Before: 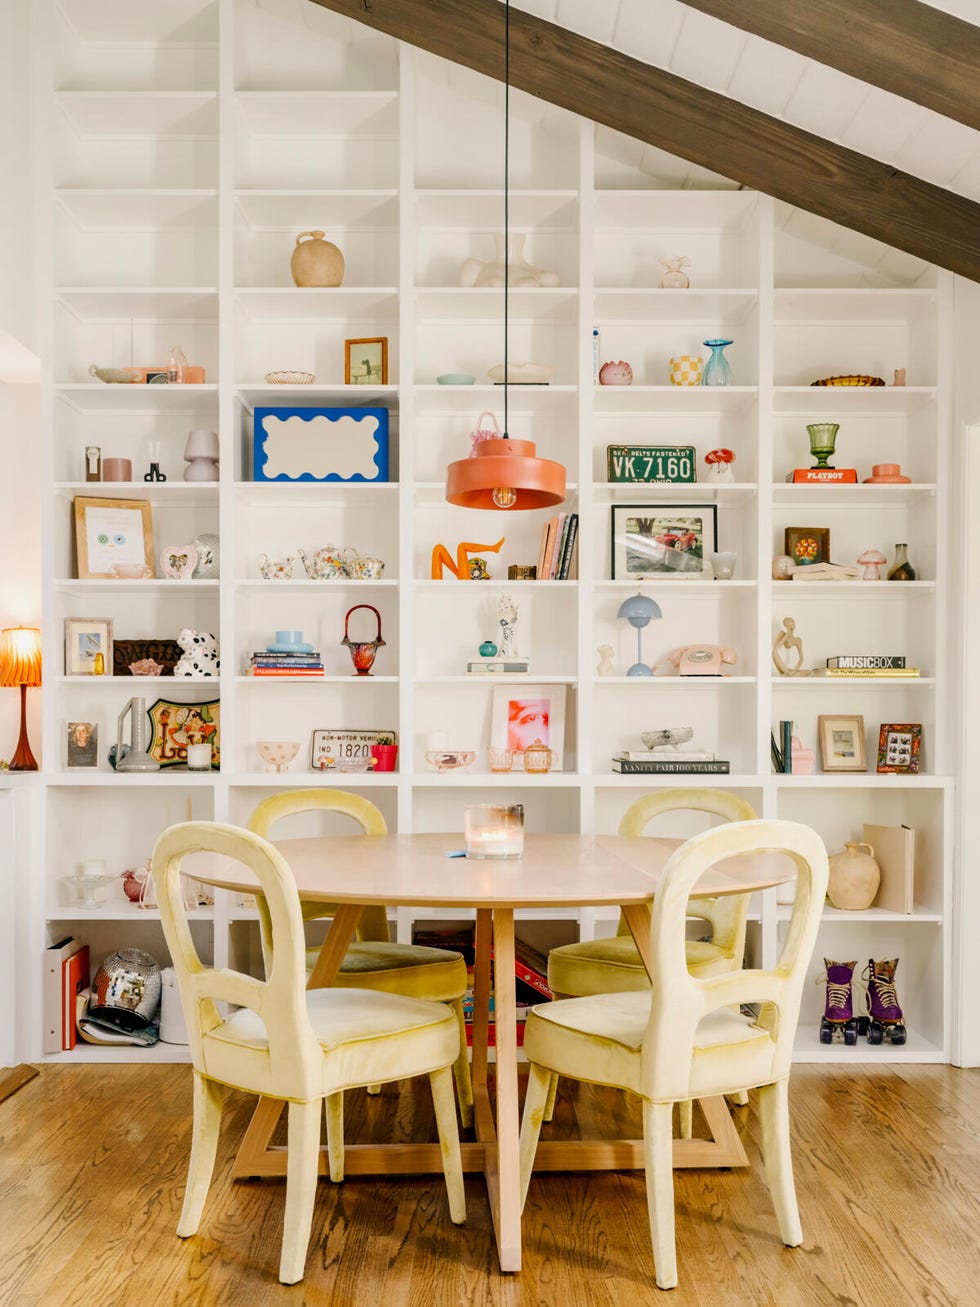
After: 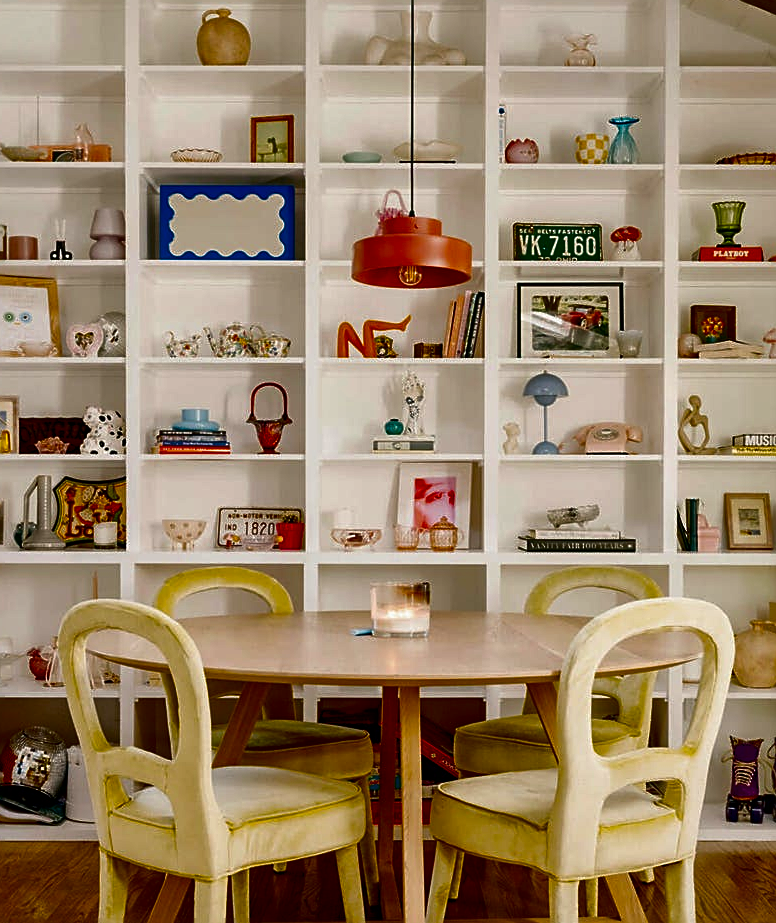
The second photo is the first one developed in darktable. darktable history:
sharpen: on, module defaults
local contrast: mode bilateral grid, contrast 20, coarseness 50, detail 141%, midtone range 0.2
crop: left 9.649%, top 17.004%, right 11.148%, bottom 12.359%
contrast brightness saturation: brightness -0.515
color balance rgb: shadows lift › luminance -10.134%, perceptual saturation grading › global saturation 29.892%, global vibrance 20%
